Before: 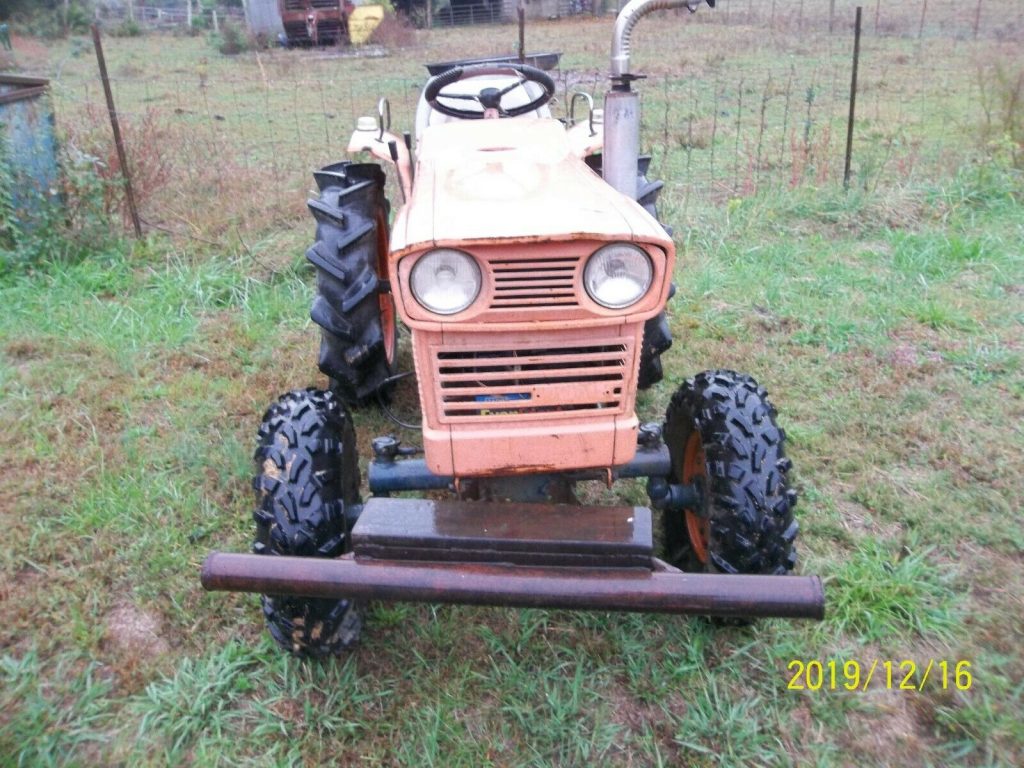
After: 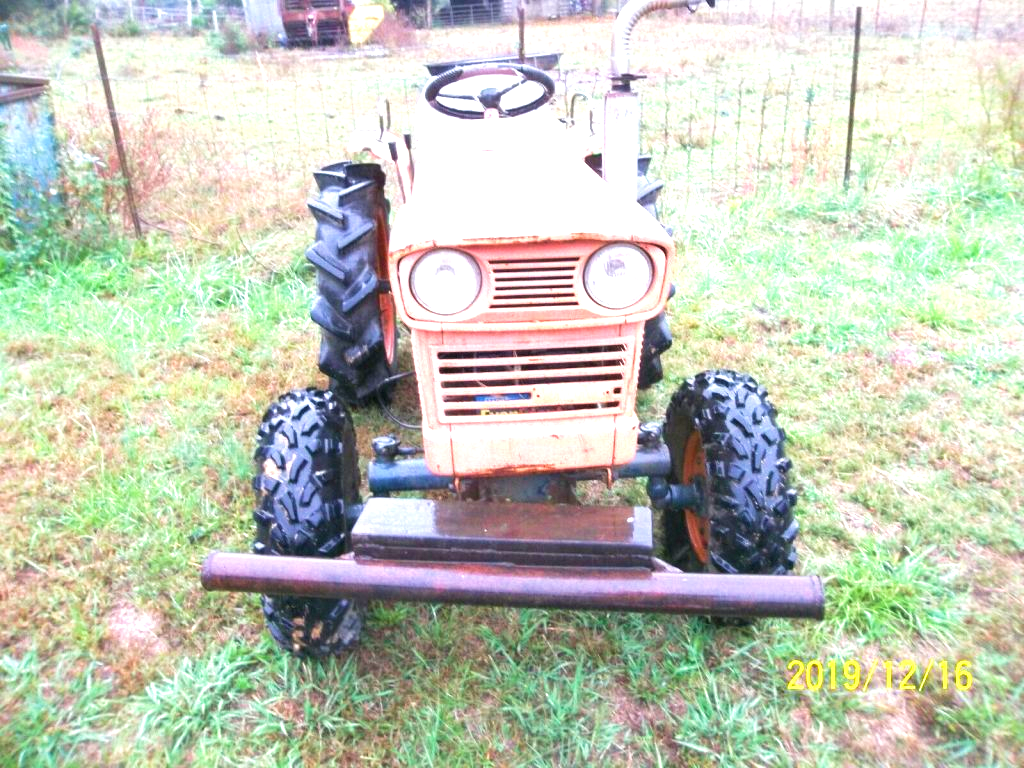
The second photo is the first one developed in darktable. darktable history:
velvia: on, module defaults
exposure: black level correction 0, exposure 1.199 EV, compensate highlight preservation false
color balance rgb: perceptual saturation grading › global saturation 7.831%, perceptual saturation grading › shadows 3.649%
